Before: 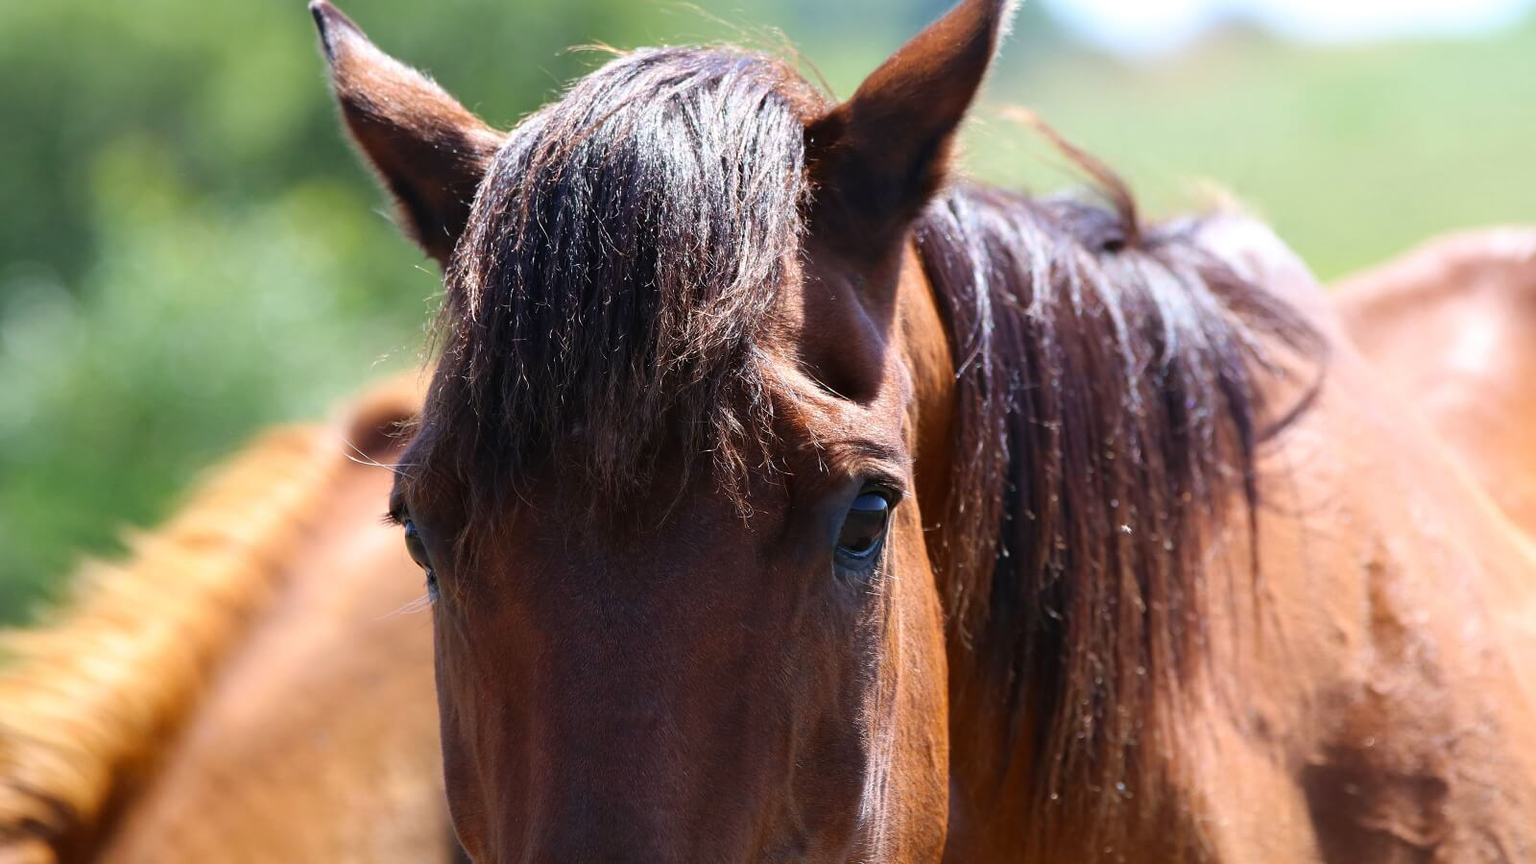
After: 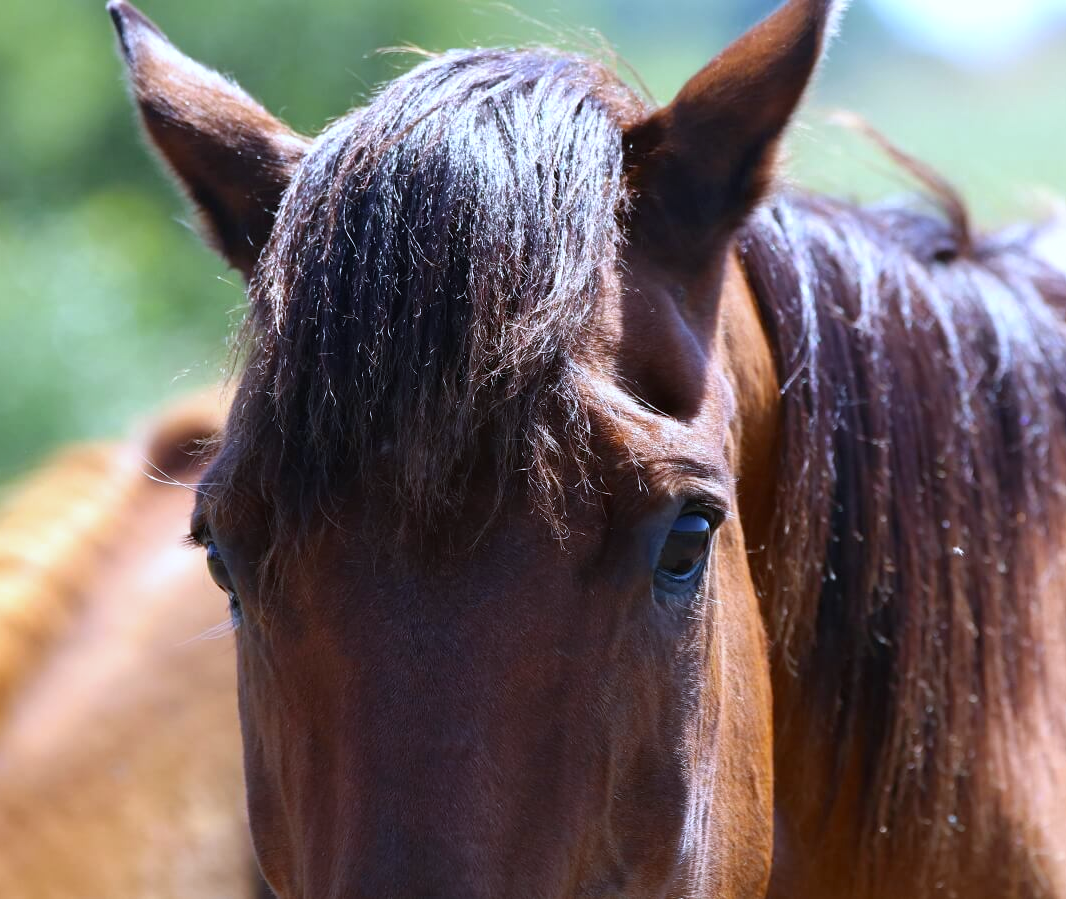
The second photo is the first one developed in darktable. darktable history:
crop and rotate: left 13.537%, right 19.796%
white balance: red 0.926, green 1.003, blue 1.133
exposure: exposure 0.127 EV, compensate highlight preservation false
